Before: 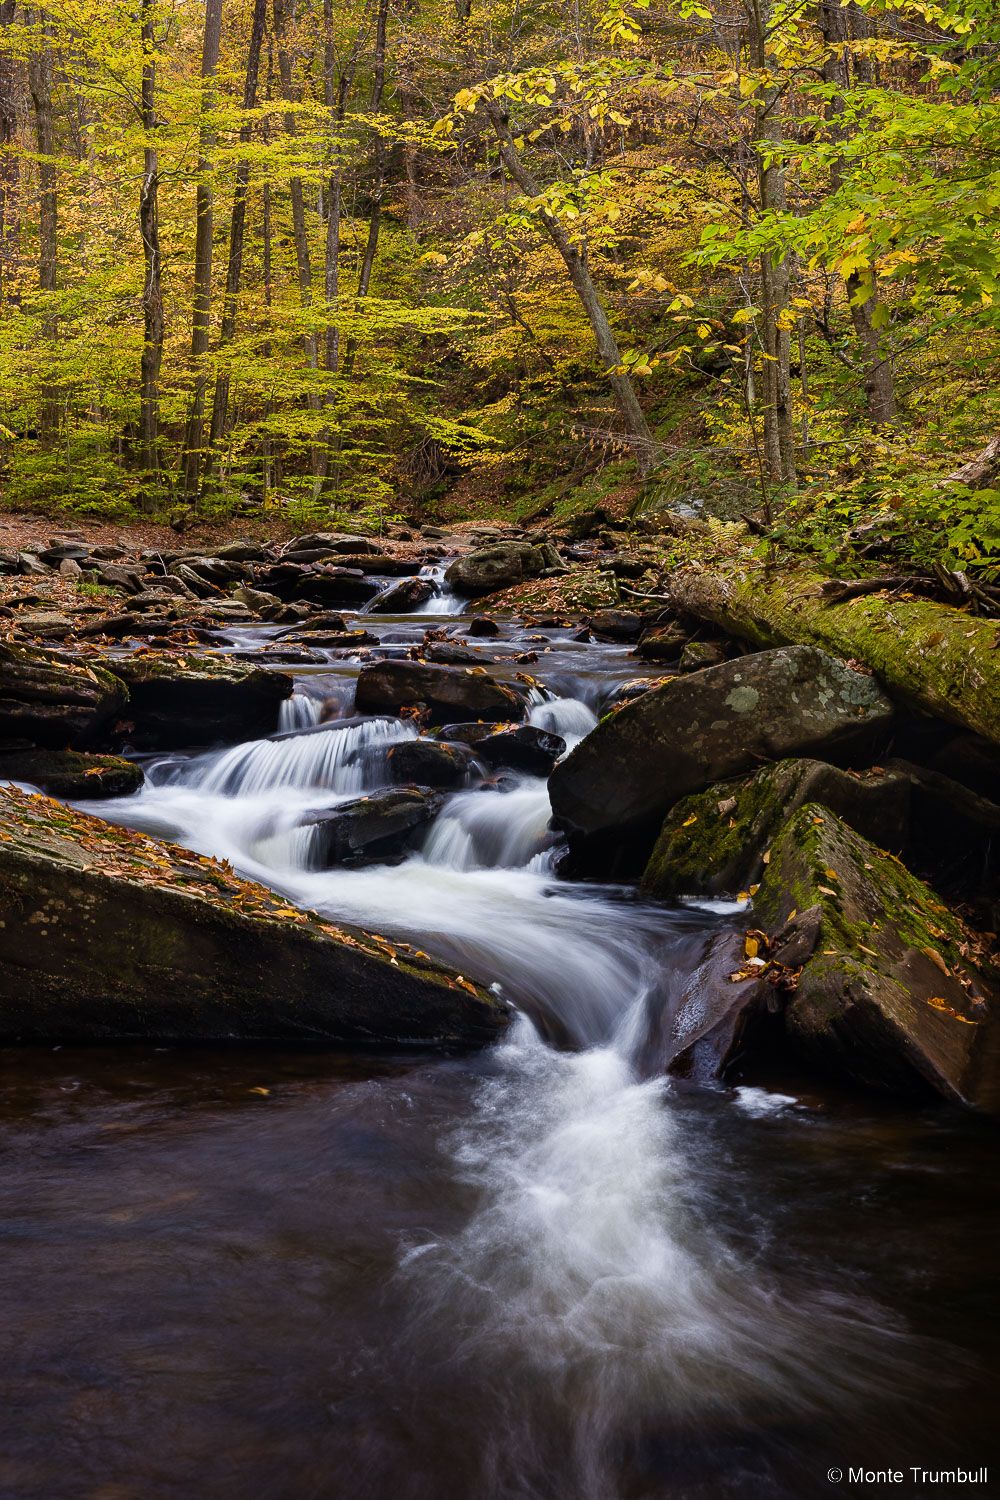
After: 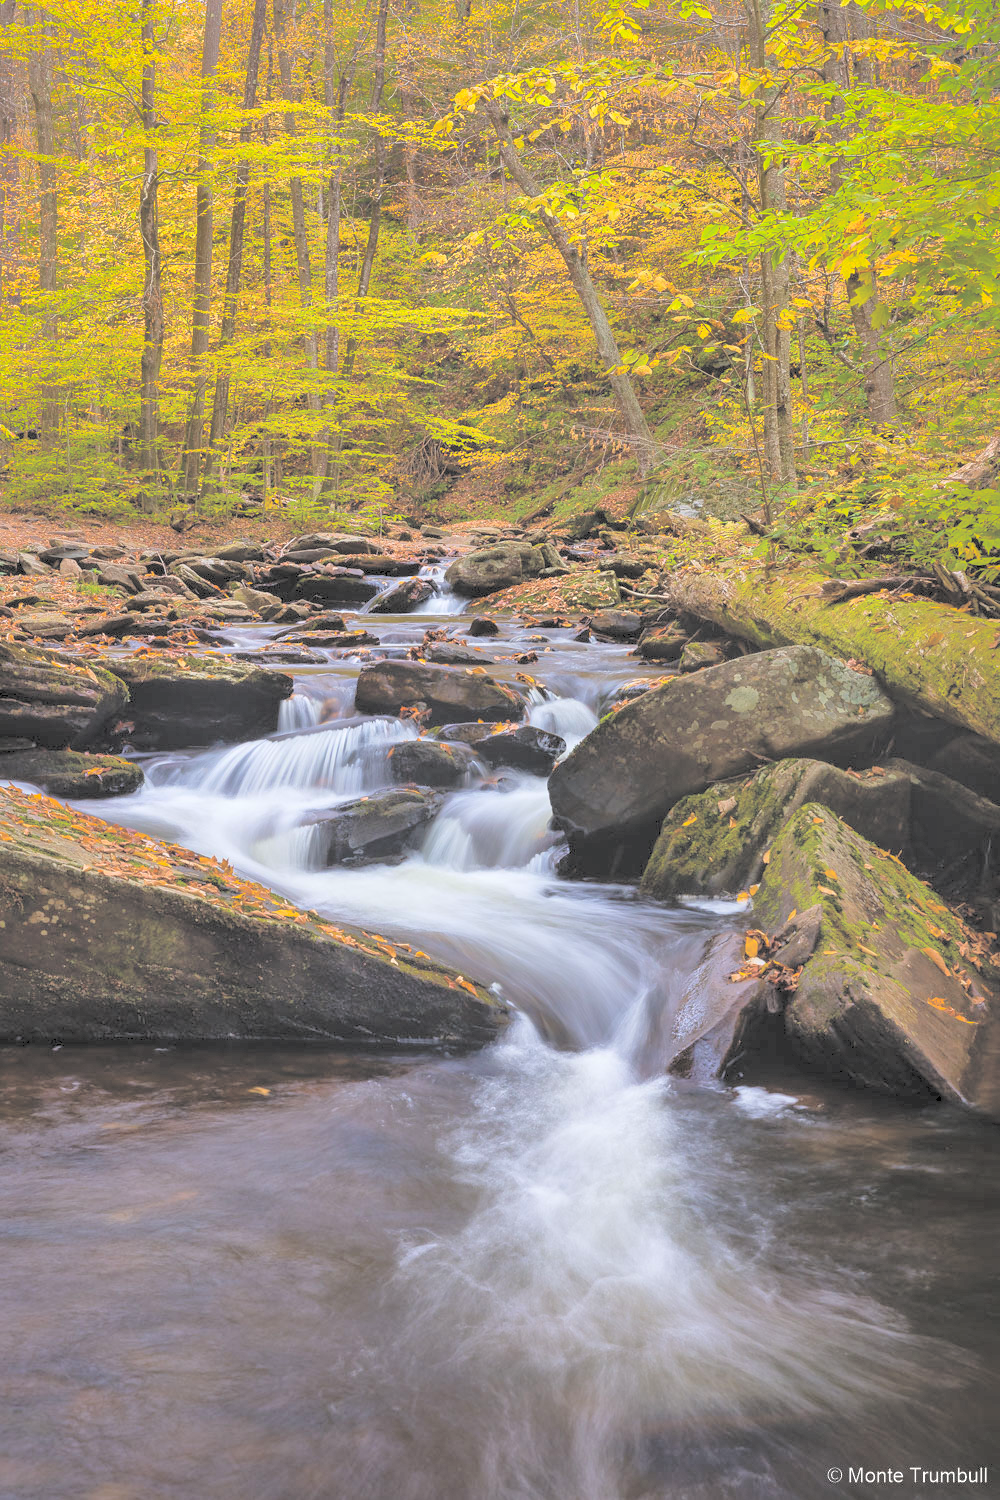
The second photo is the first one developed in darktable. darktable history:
shadows and highlights: shadows 40, highlights -60
contrast brightness saturation: brightness 1
